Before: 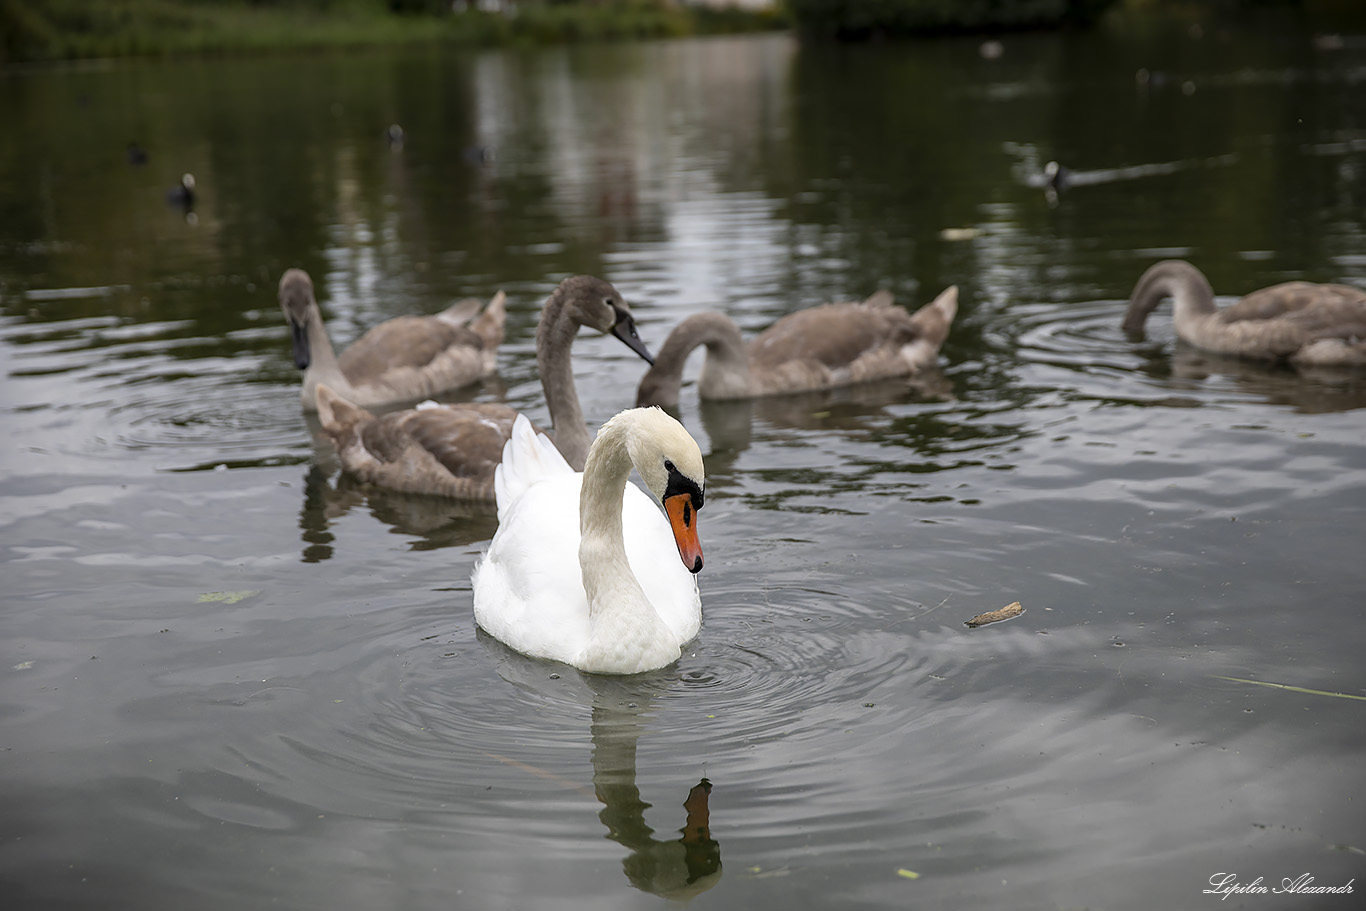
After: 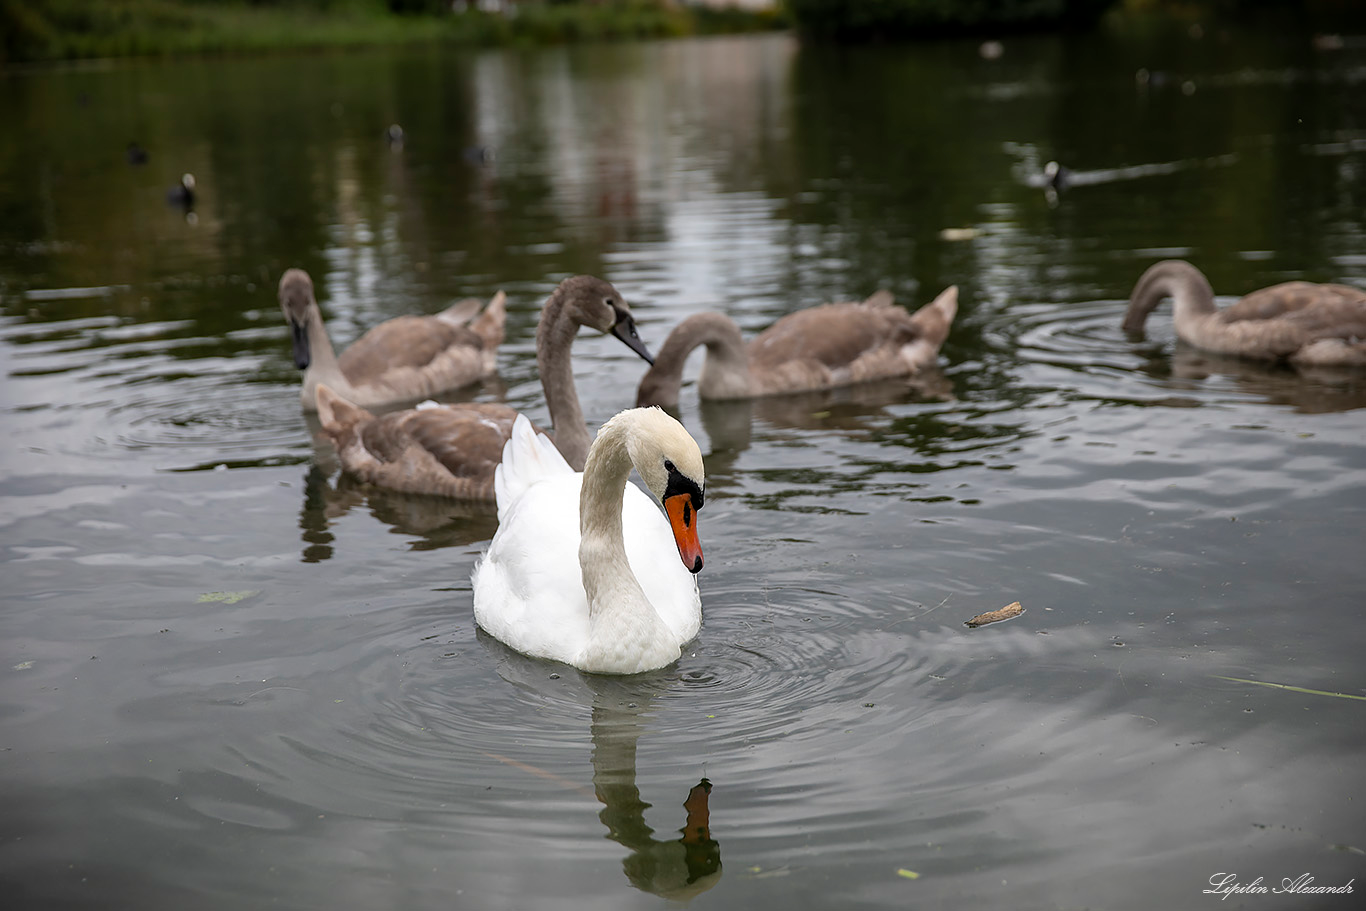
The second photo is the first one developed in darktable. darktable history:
shadows and highlights: shadows 20.86, highlights -80.74, soften with gaussian
vignetting: fall-off radius 69.22%, brightness -0.223, saturation 0.135, automatic ratio true, unbound false
